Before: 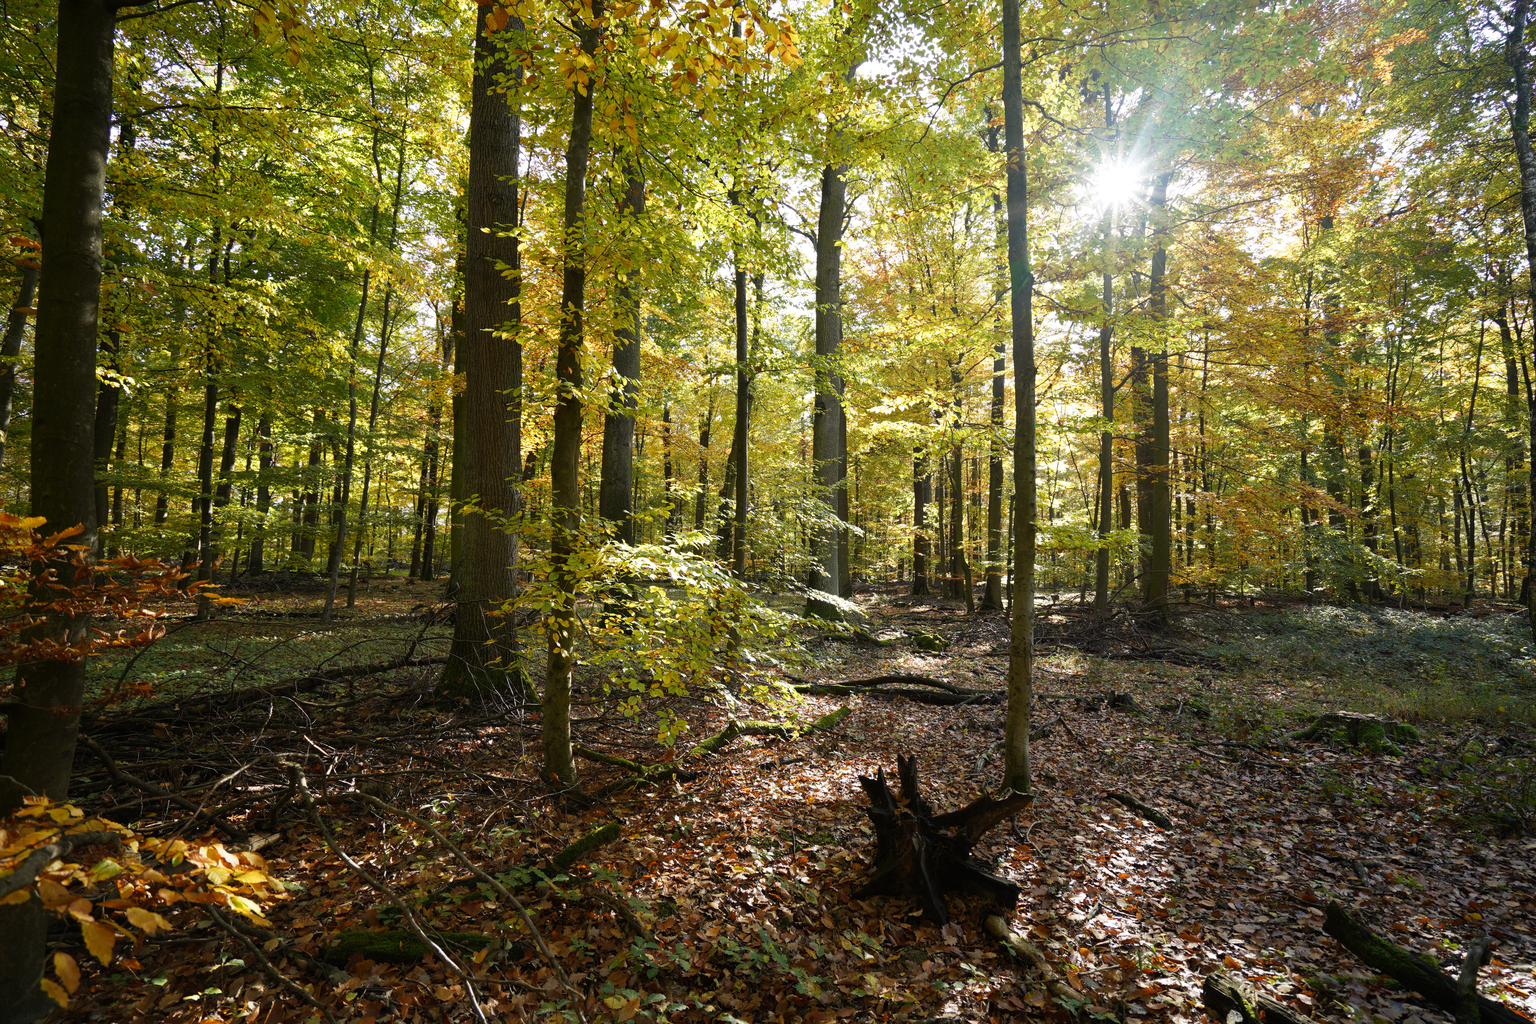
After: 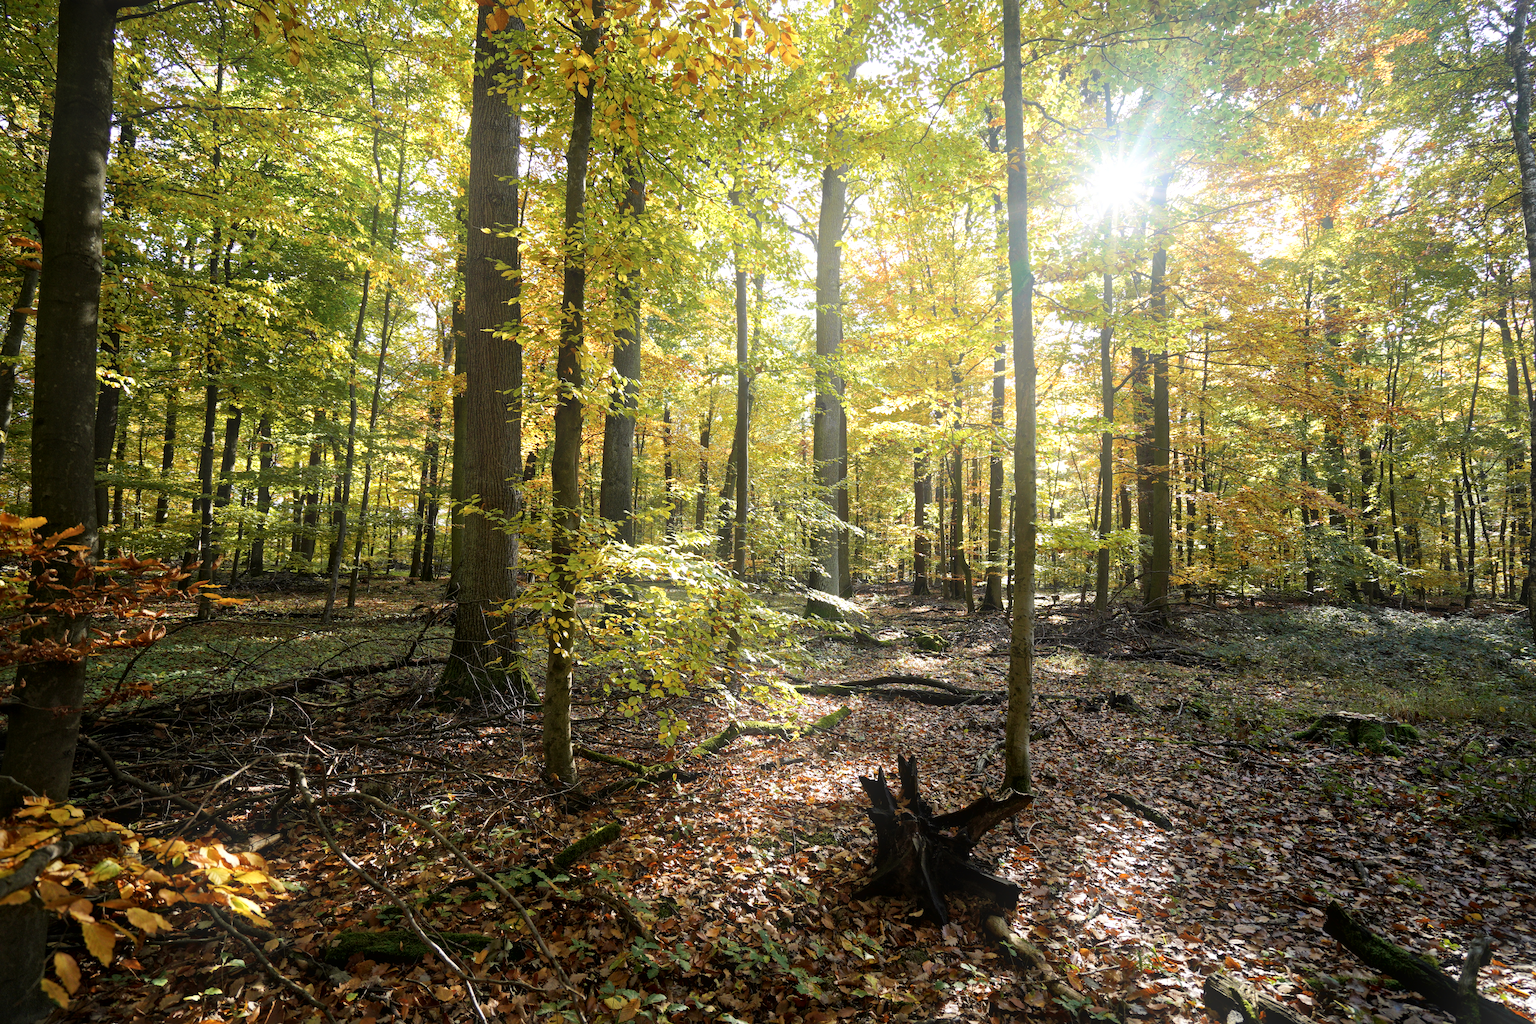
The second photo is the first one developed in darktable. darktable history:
bloom: size 38%, threshold 95%, strength 30%
local contrast: mode bilateral grid, contrast 50, coarseness 50, detail 150%, midtone range 0.2
